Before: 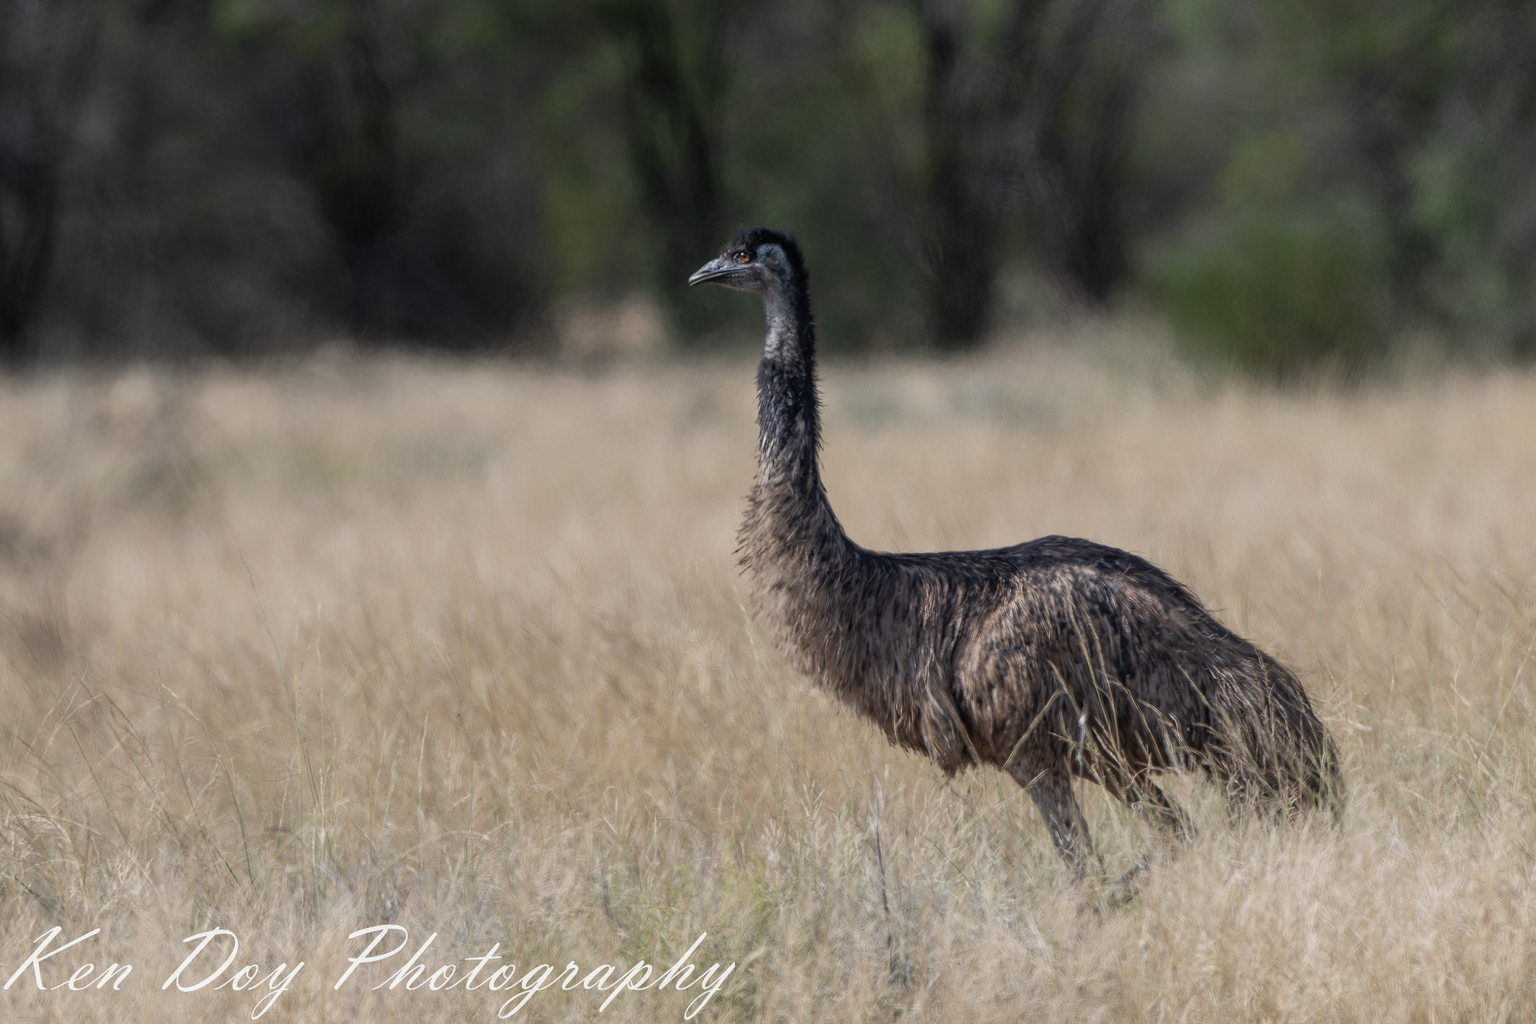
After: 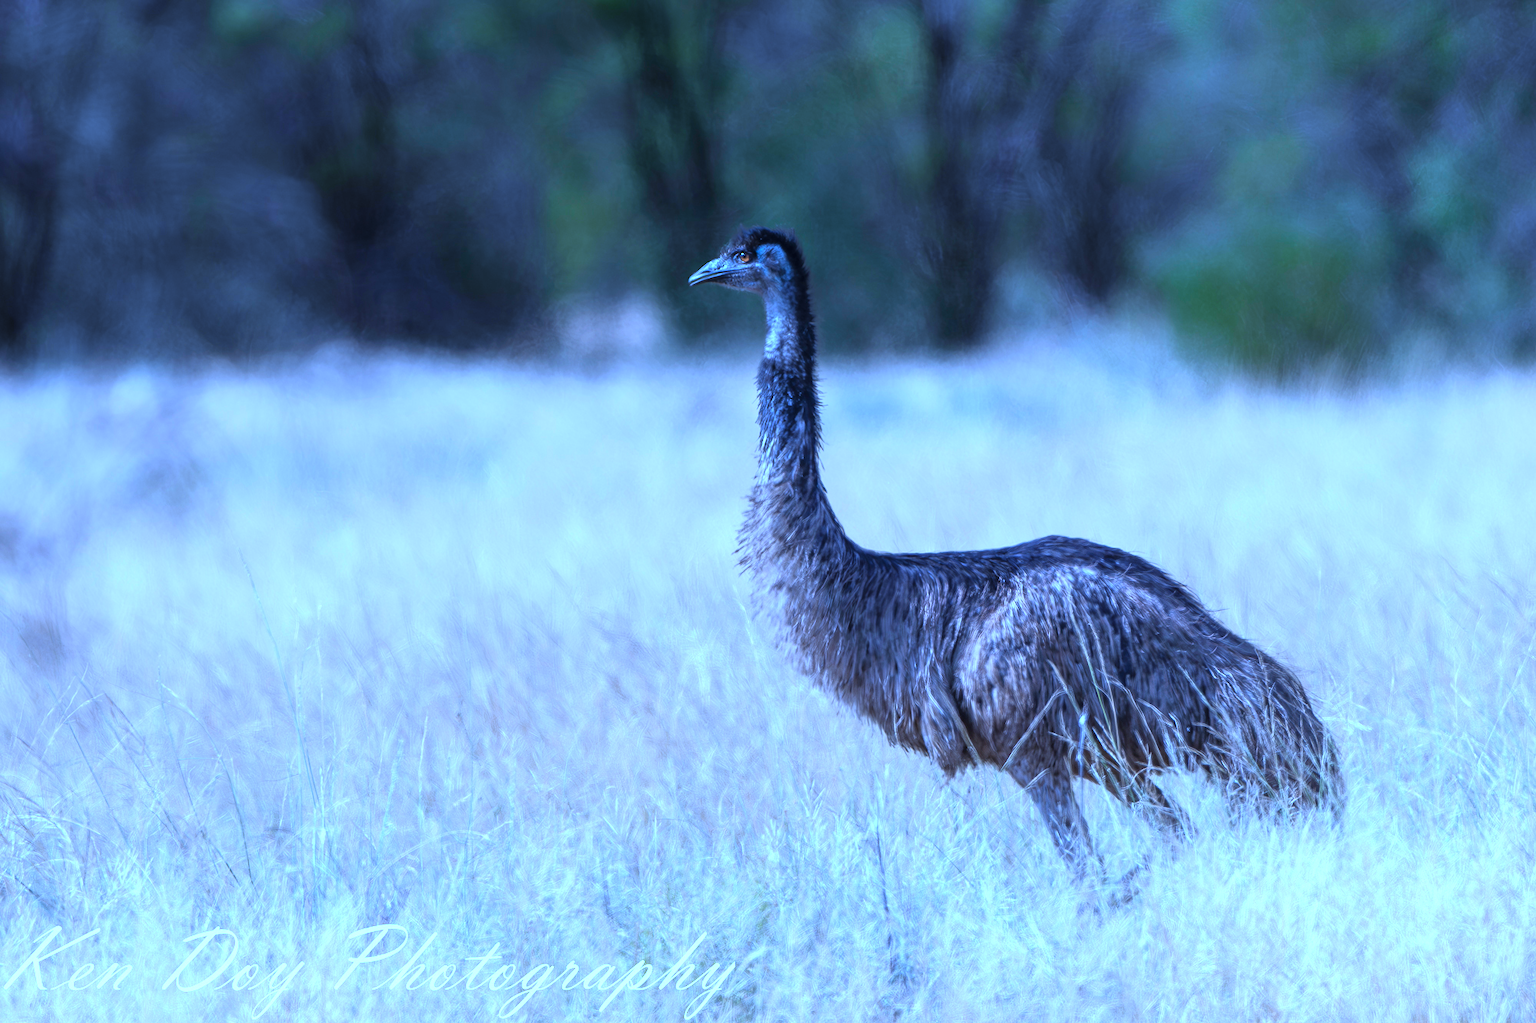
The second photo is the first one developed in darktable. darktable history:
exposure: exposure 1 EV, compensate highlight preservation false
white balance: red 0.766, blue 1.537
color balance: output saturation 120%
